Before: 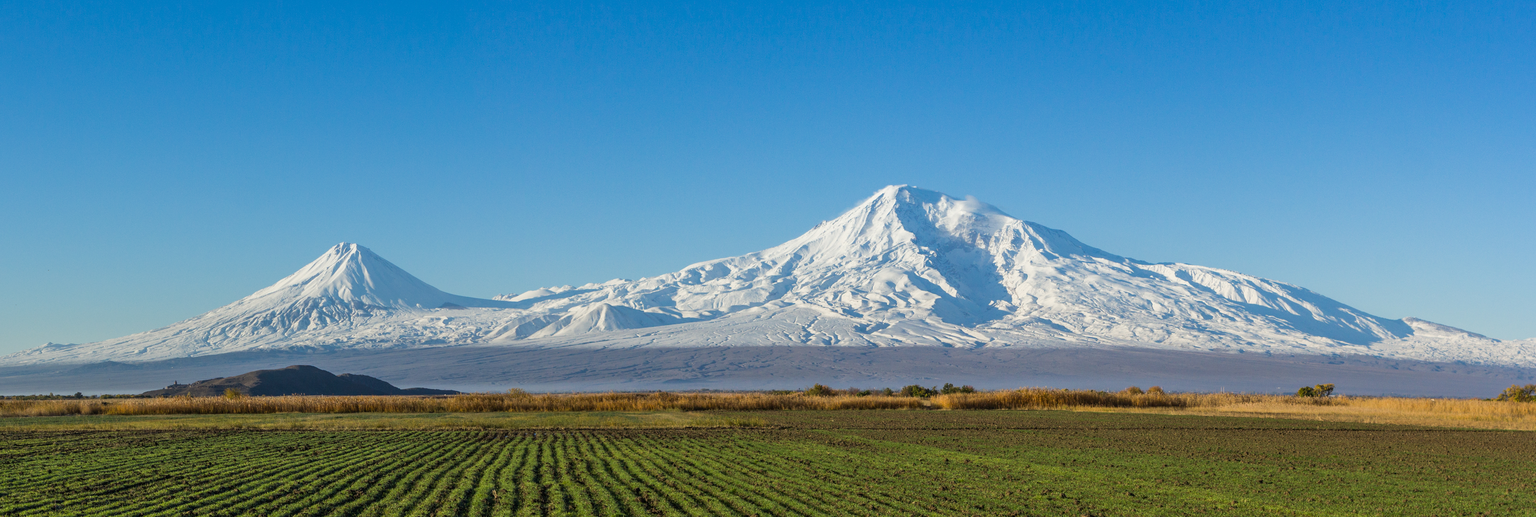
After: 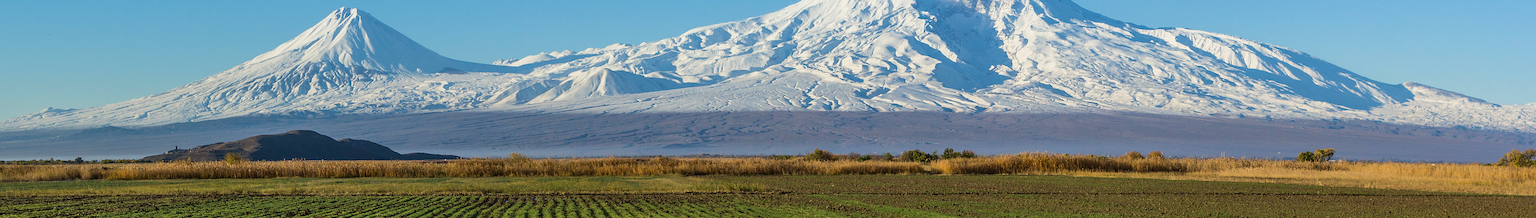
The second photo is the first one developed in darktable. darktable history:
sharpen: on, module defaults
velvia: on, module defaults
crop: top 45.611%, bottom 12.151%
